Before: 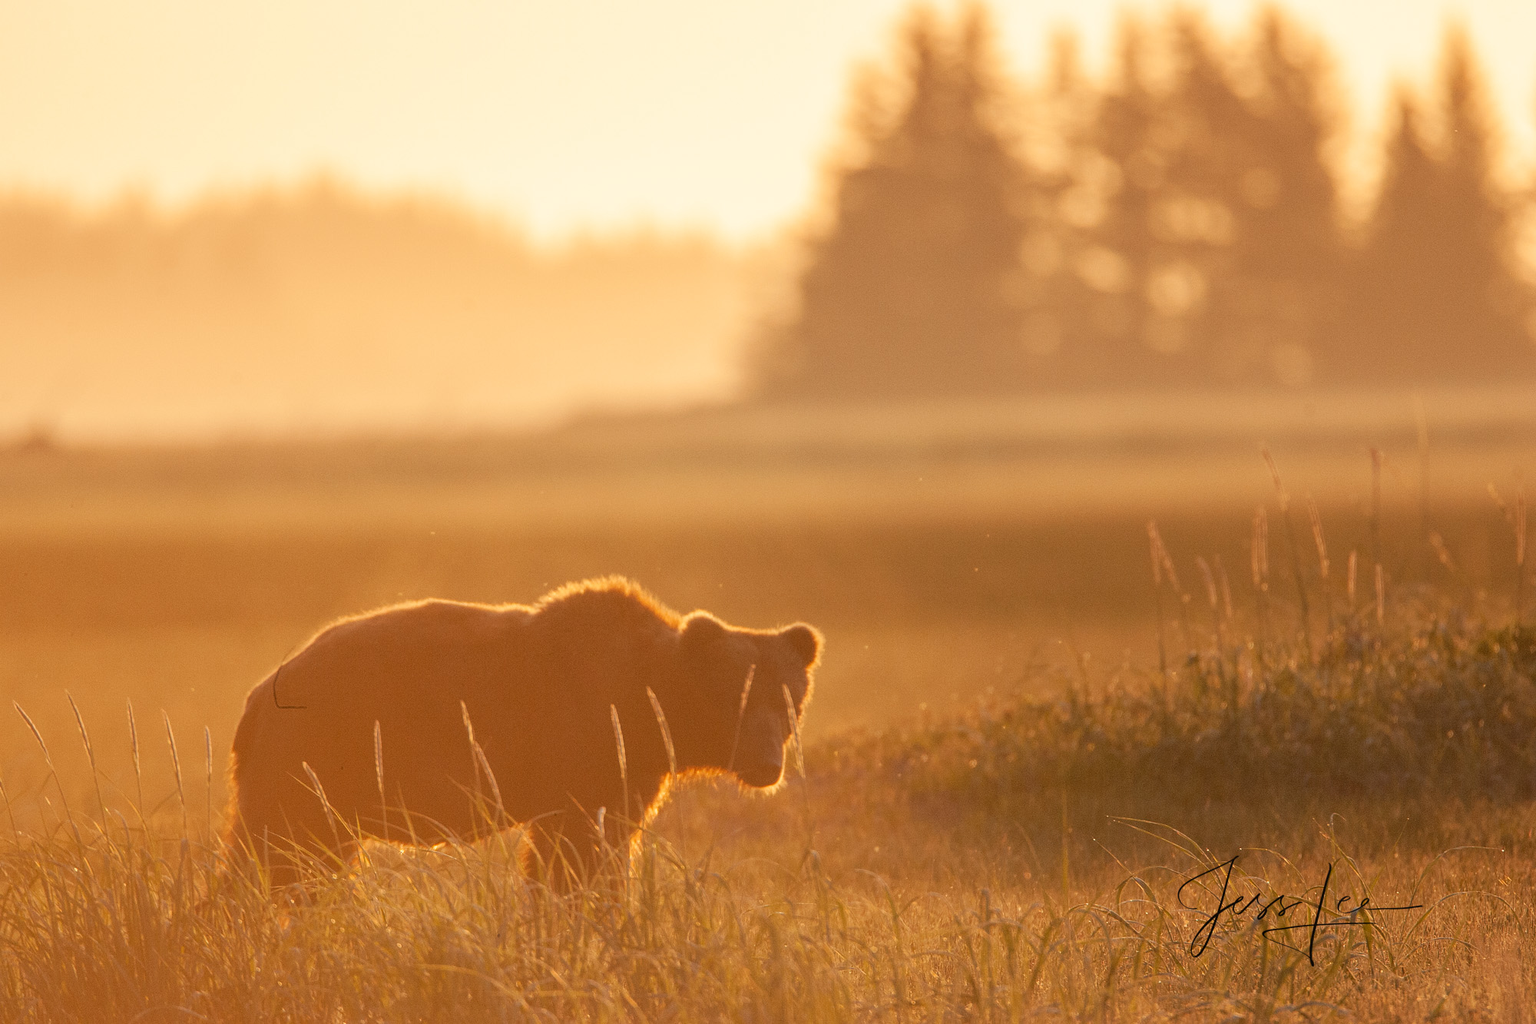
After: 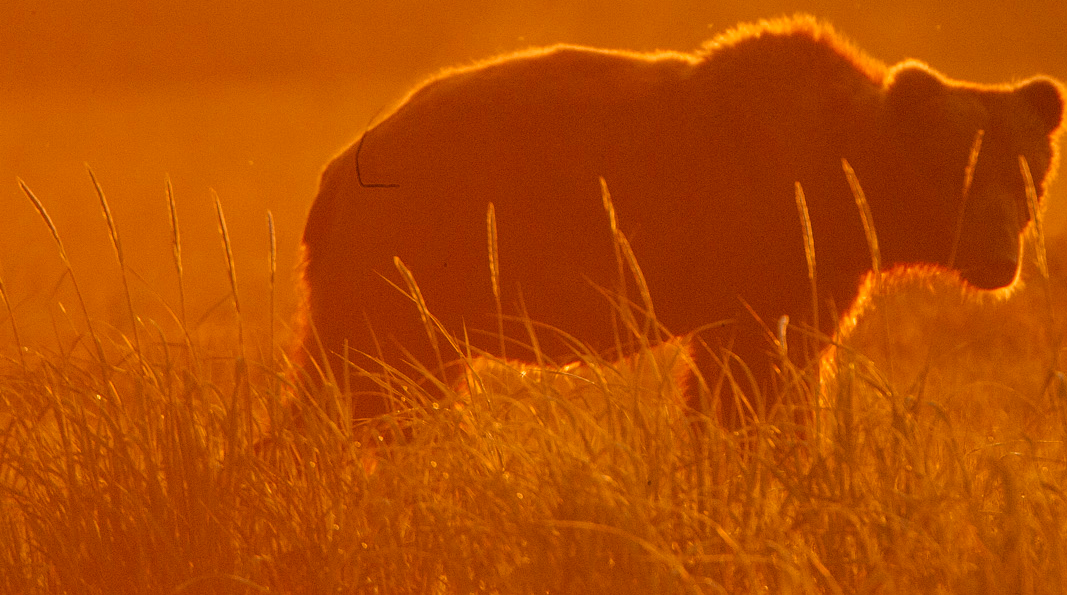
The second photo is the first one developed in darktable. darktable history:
color balance rgb: highlights gain › chroma 3.05%, highlights gain › hue 77.22°, white fulcrum 1.02 EV, perceptual saturation grading › global saturation 0.956%, perceptual brilliance grading › mid-tones 10.819%, perceptual brilliance grading › shadows 15.18%
crop and rotate: top 55.184%, right 46.648%, bottom 0.176%
contrast brightness saturation: brightness -0.217, saturation 0.085
color correction: highlights a* 17.89, highlights b* 18.45
